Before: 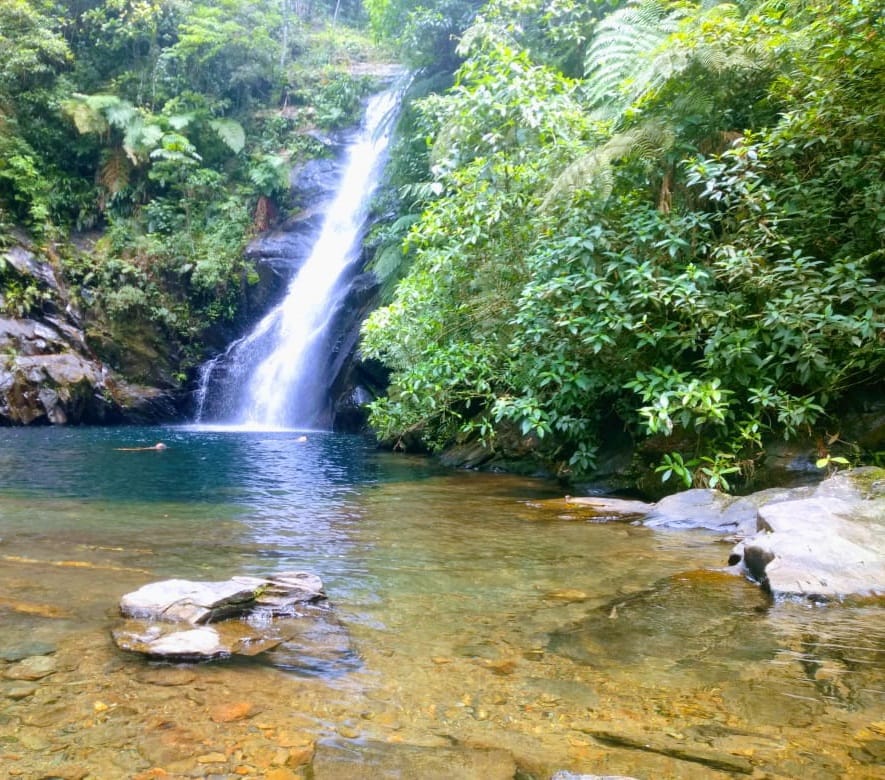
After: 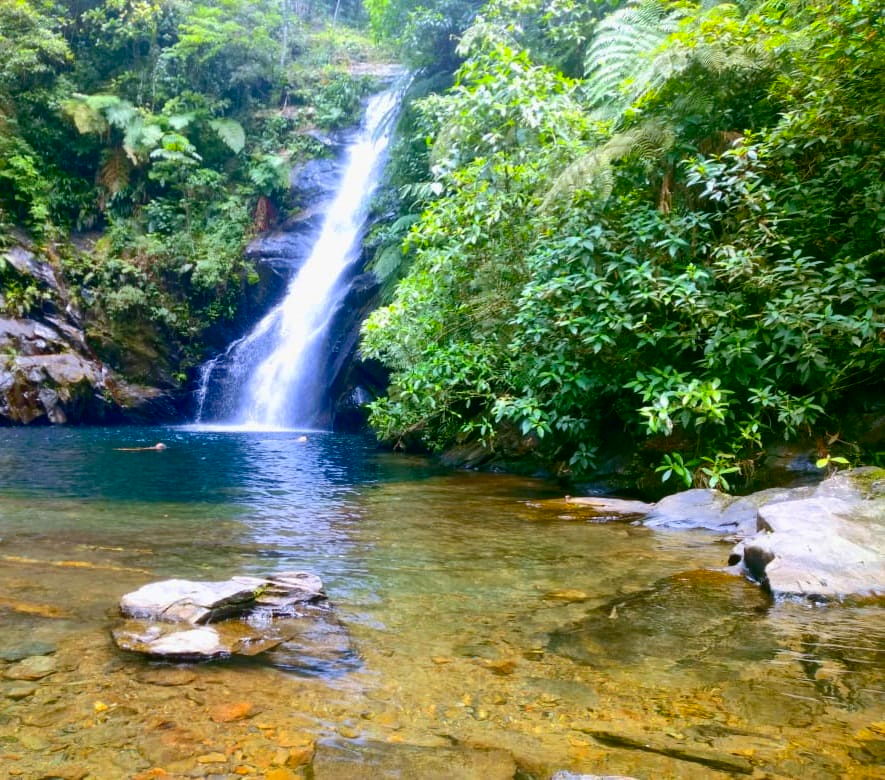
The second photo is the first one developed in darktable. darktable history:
contrast brightness saturation: contrast 0.19, brightness -0.11, saturation 0.21
shadows and highlights: on, module defaults
